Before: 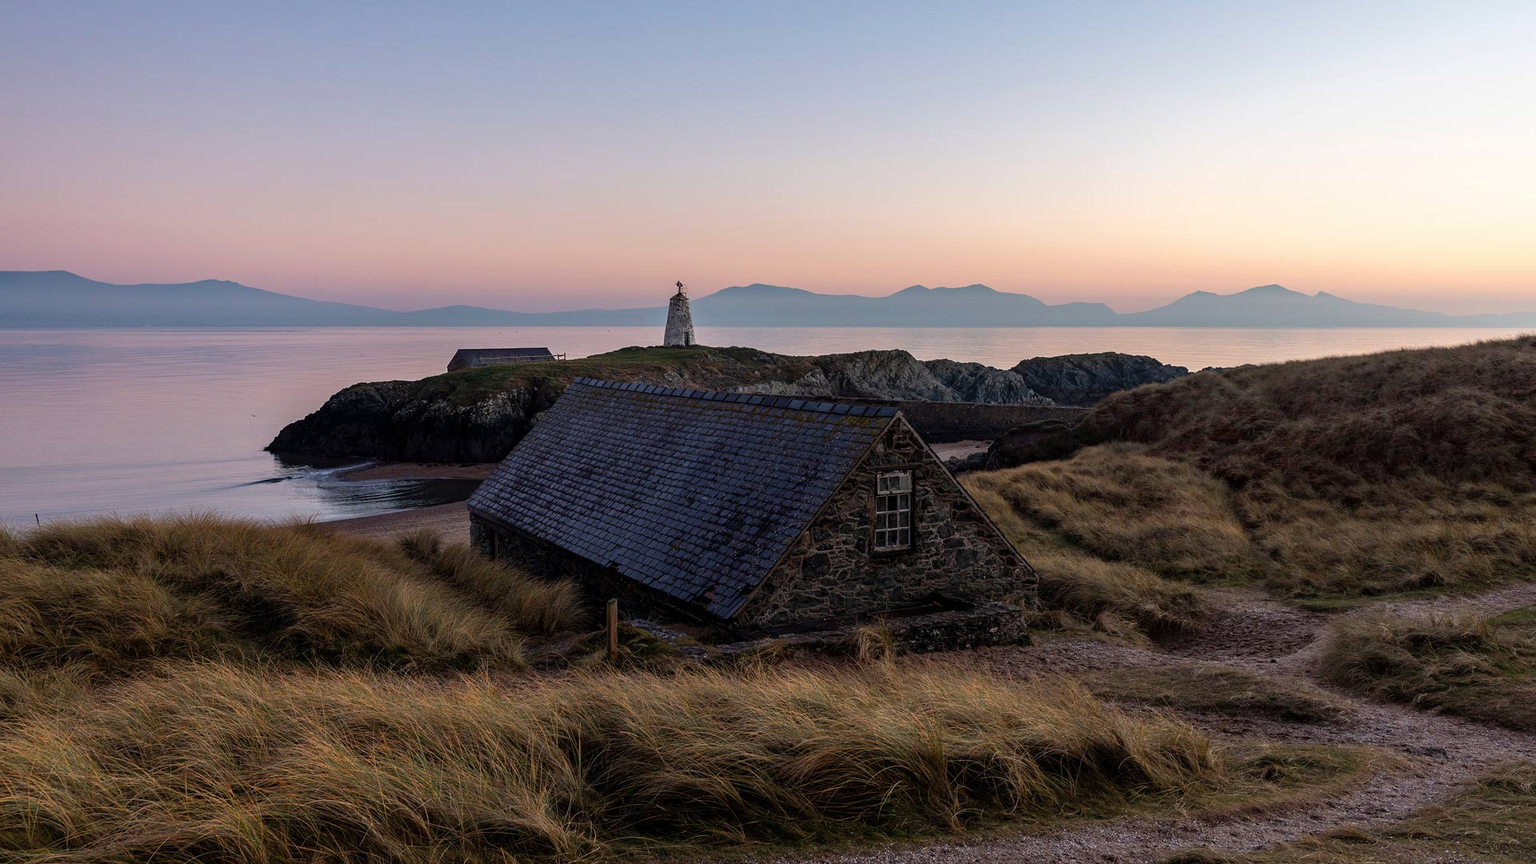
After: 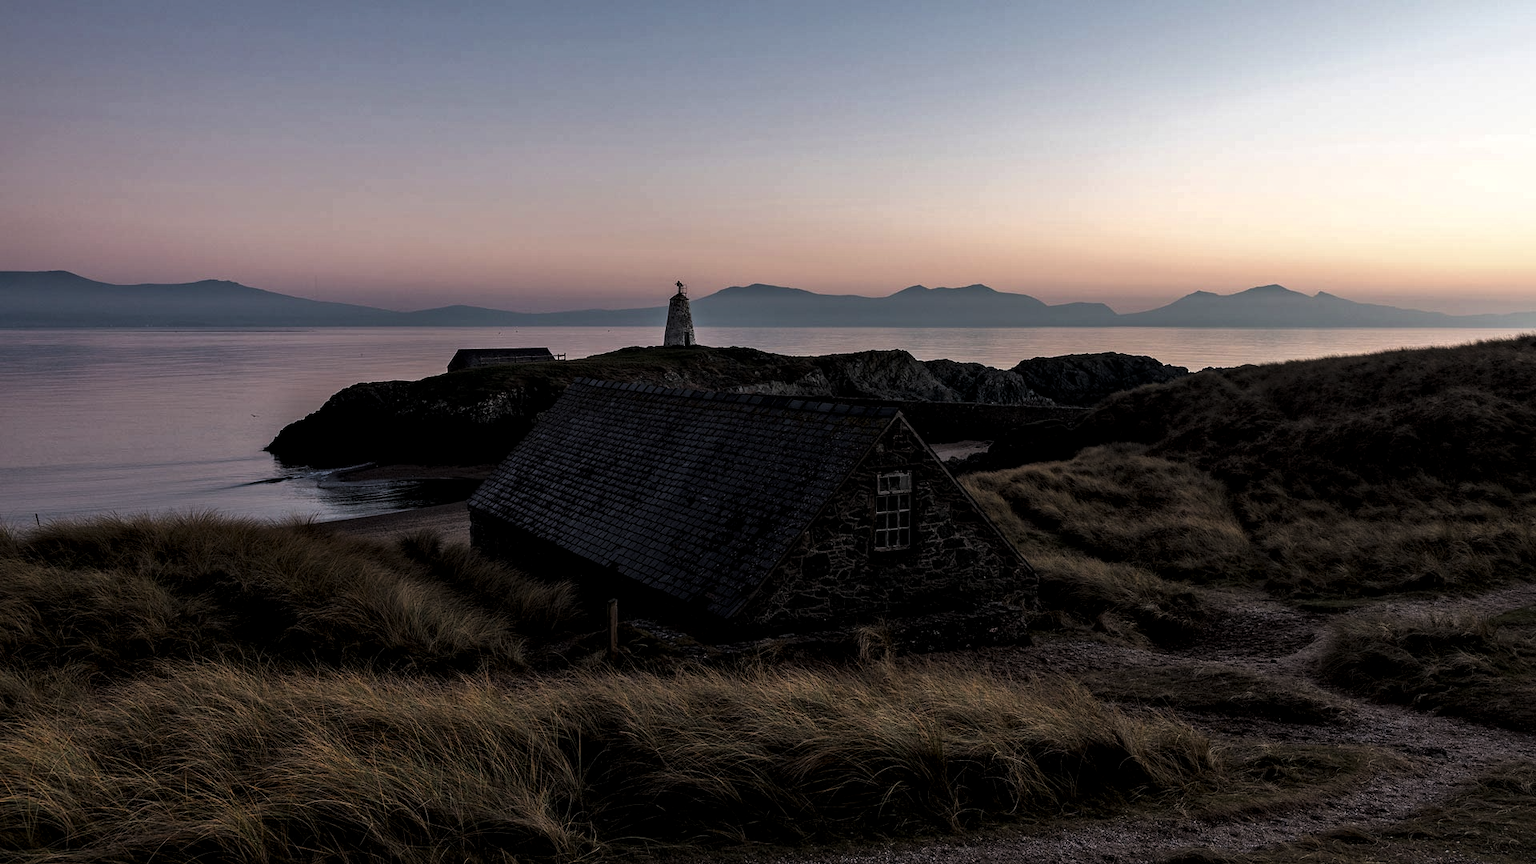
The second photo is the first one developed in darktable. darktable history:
local contrast: mode bilateral grid, contrast 20, coarseness 50, detail 132%, midtone range 0.2
levels: mode automatic, black 8.58%, gray 59.42%, levels [0, 0.445, 1]
